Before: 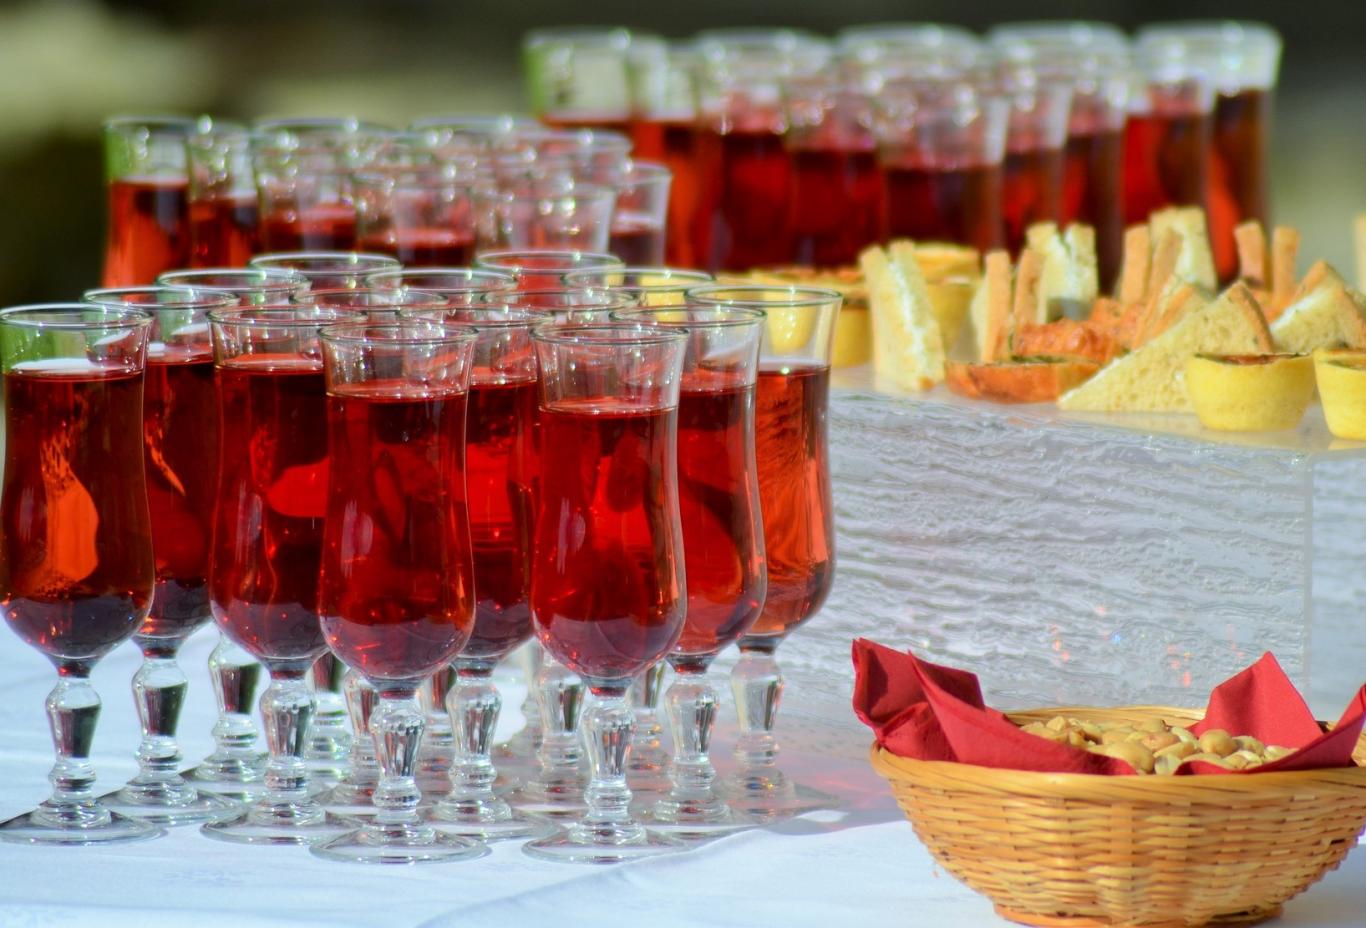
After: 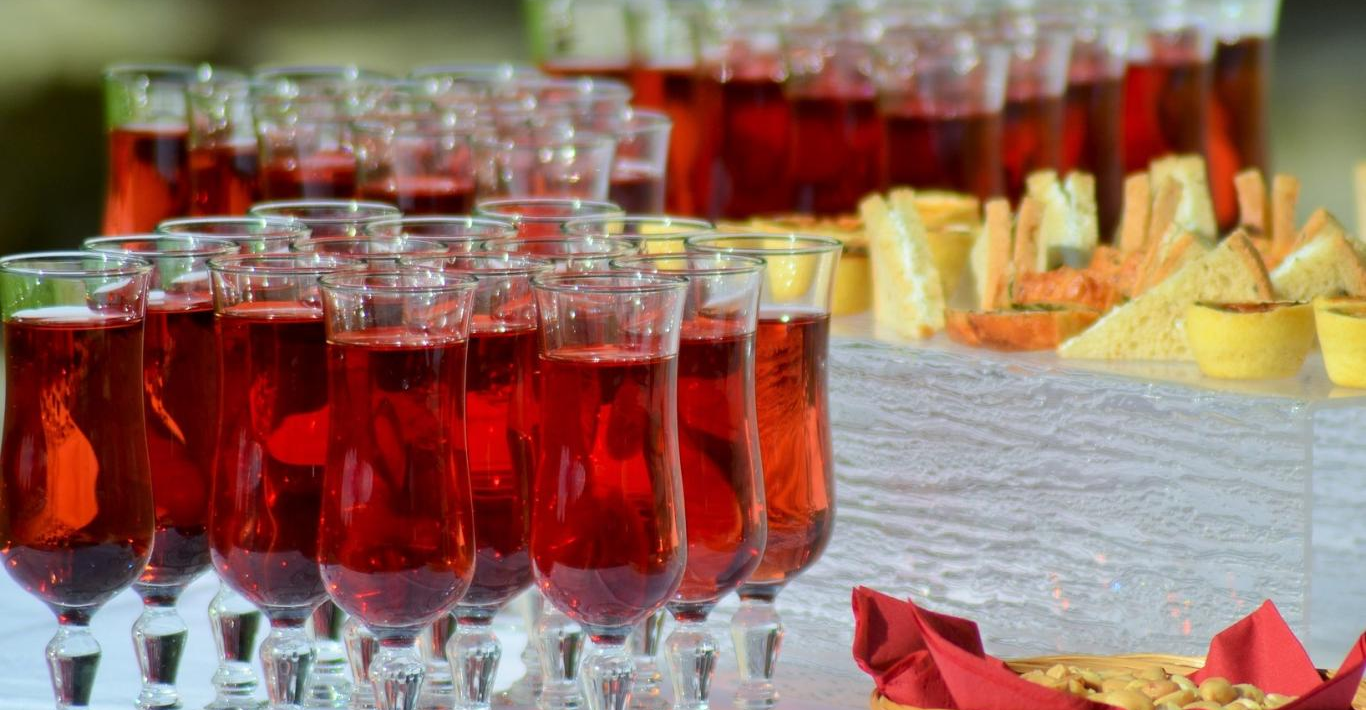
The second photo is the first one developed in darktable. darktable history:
crop: top 5.664%, bottom 17.761%
